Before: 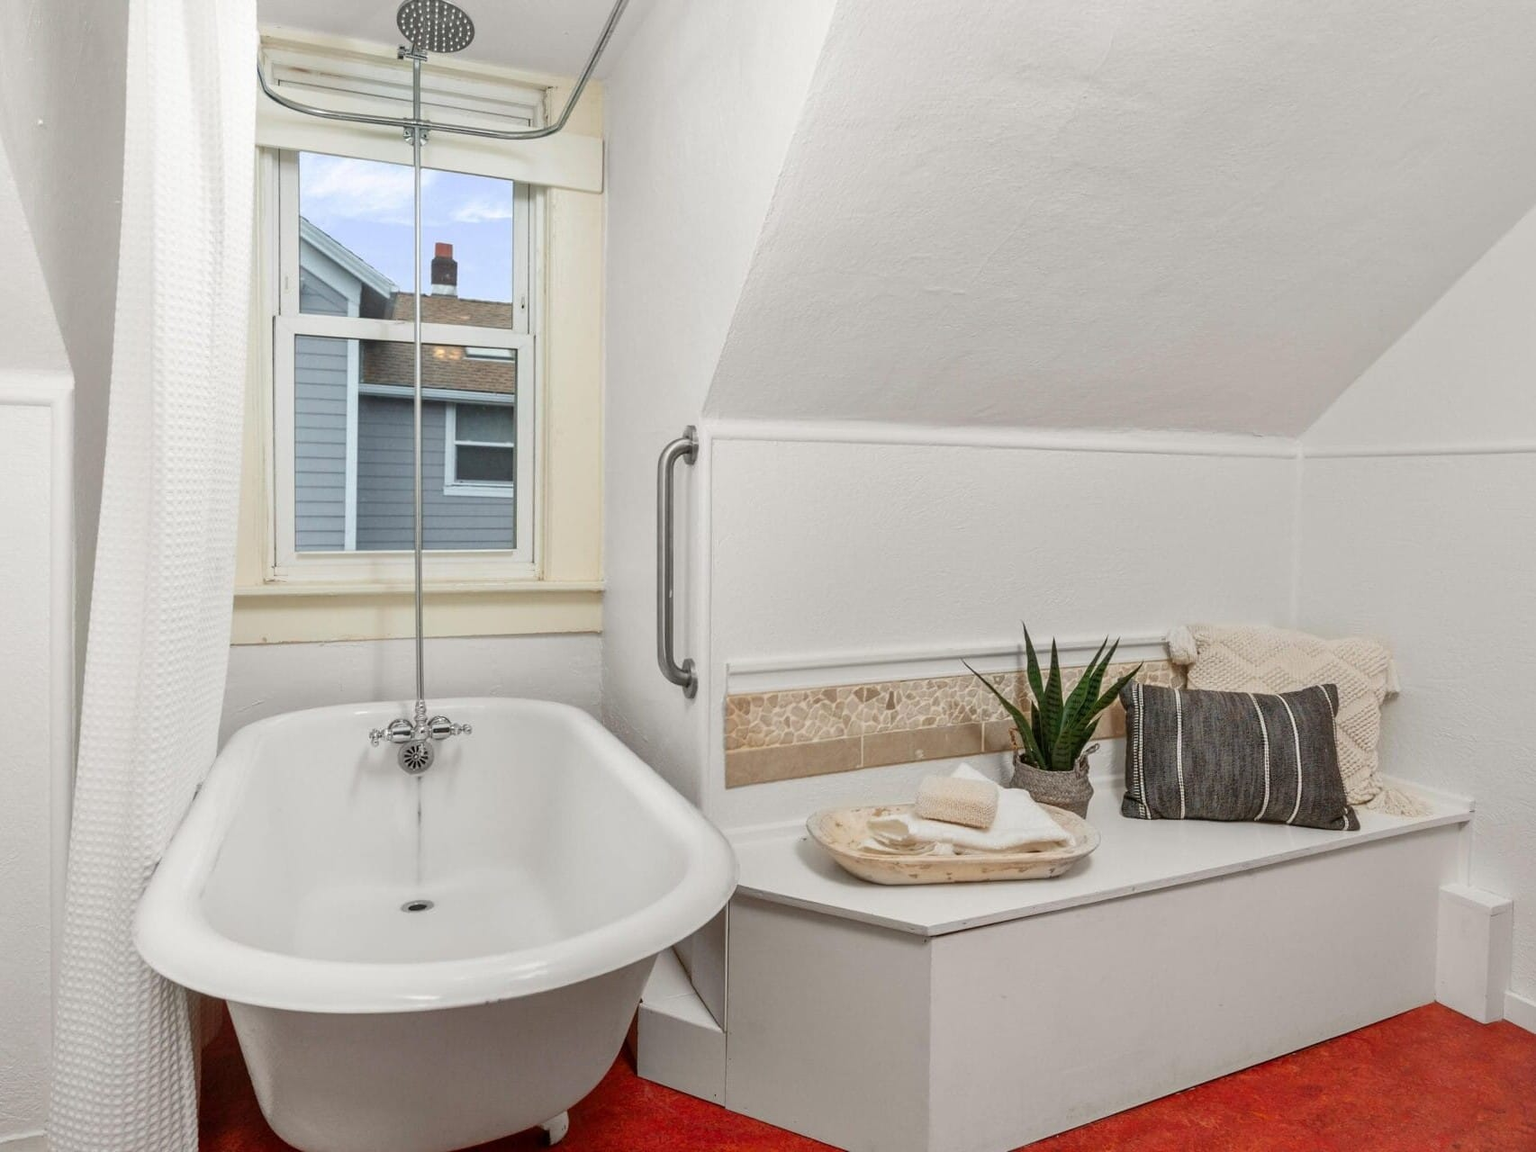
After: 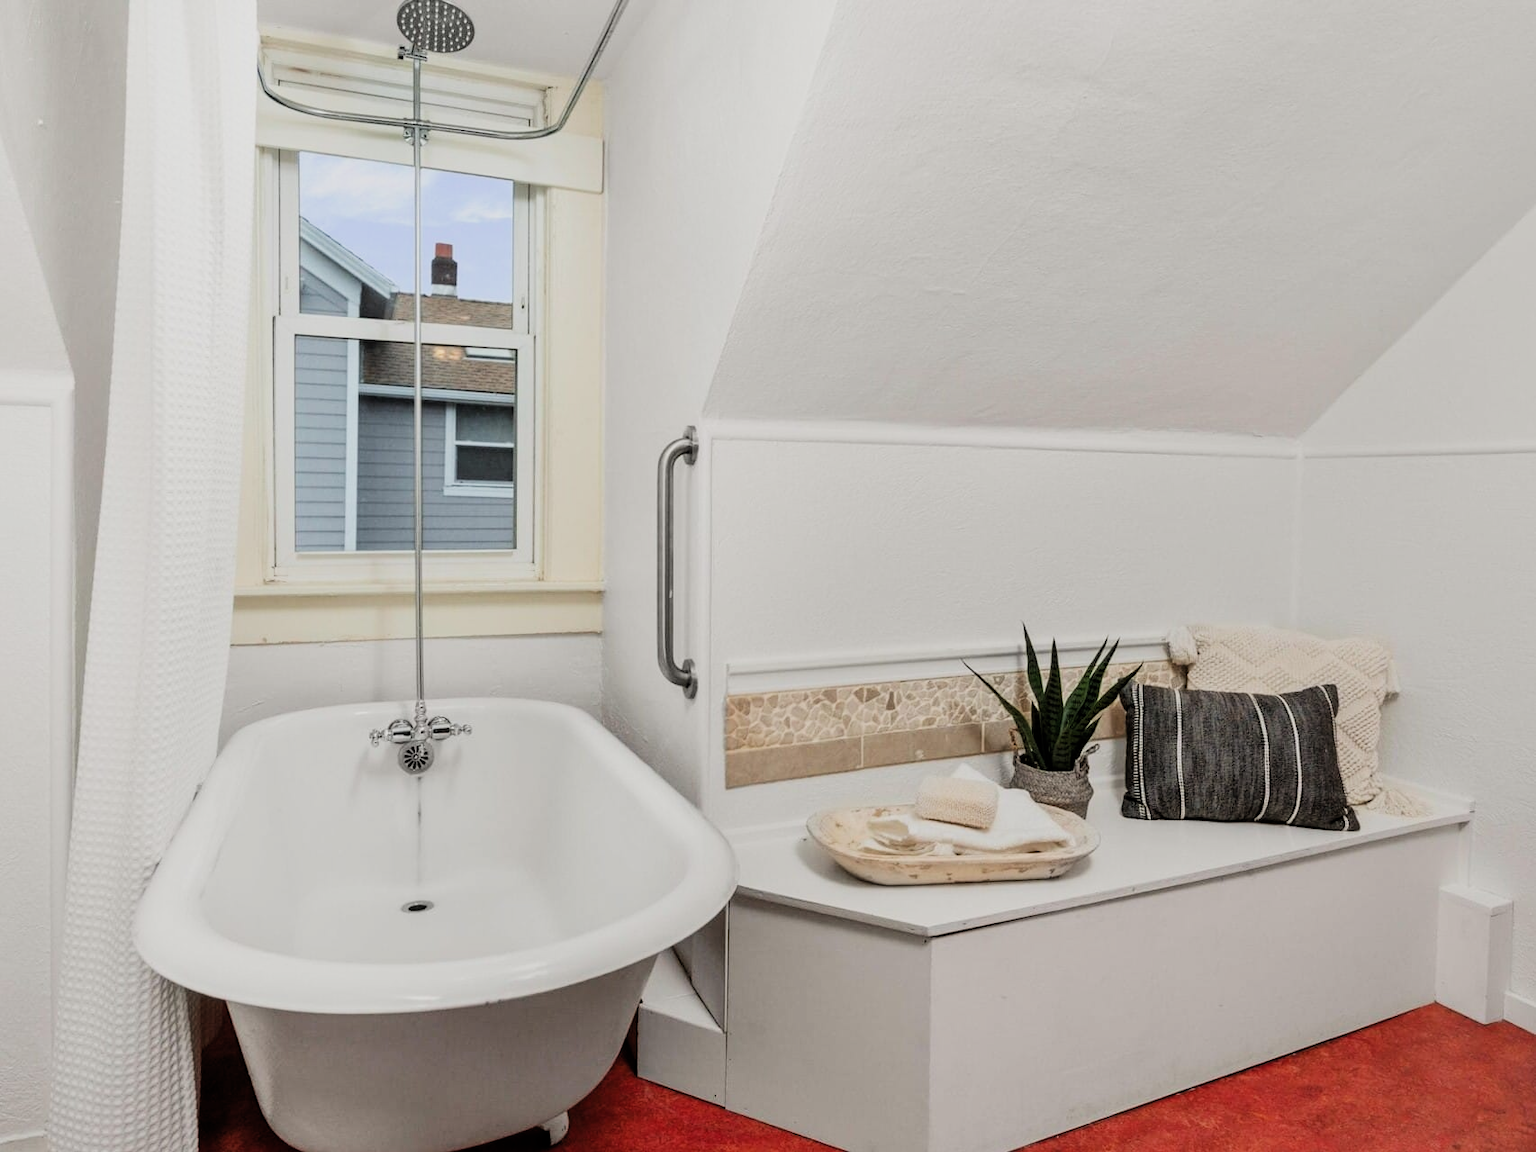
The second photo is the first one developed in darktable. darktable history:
filmic rgb: black relative exposure -7.49 EV, white relative exposure 4.99 EV, hardness 3.32, contrast 1.299, color science v4 (2020)
